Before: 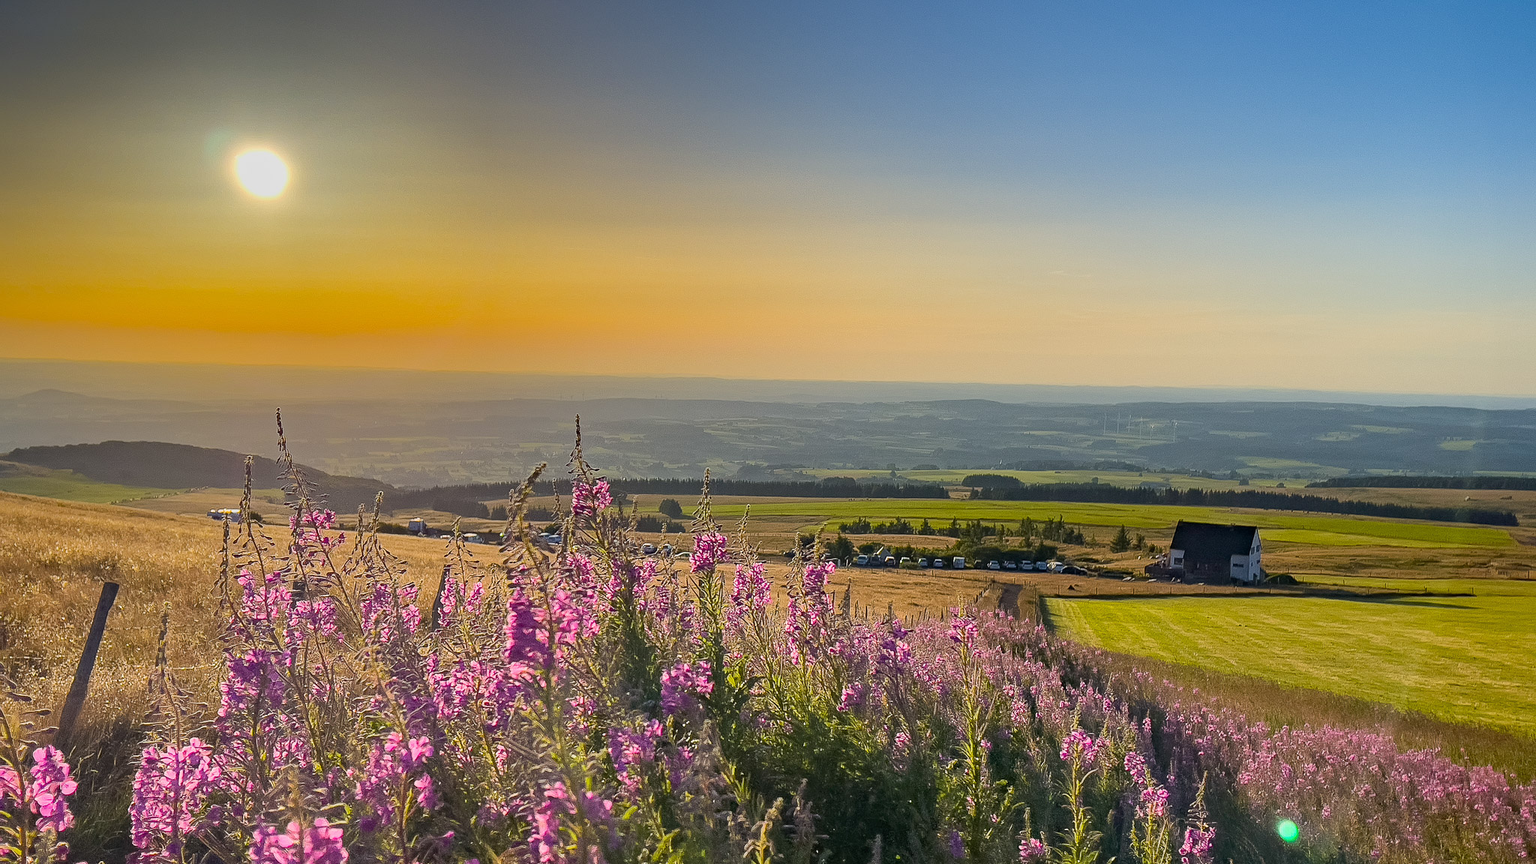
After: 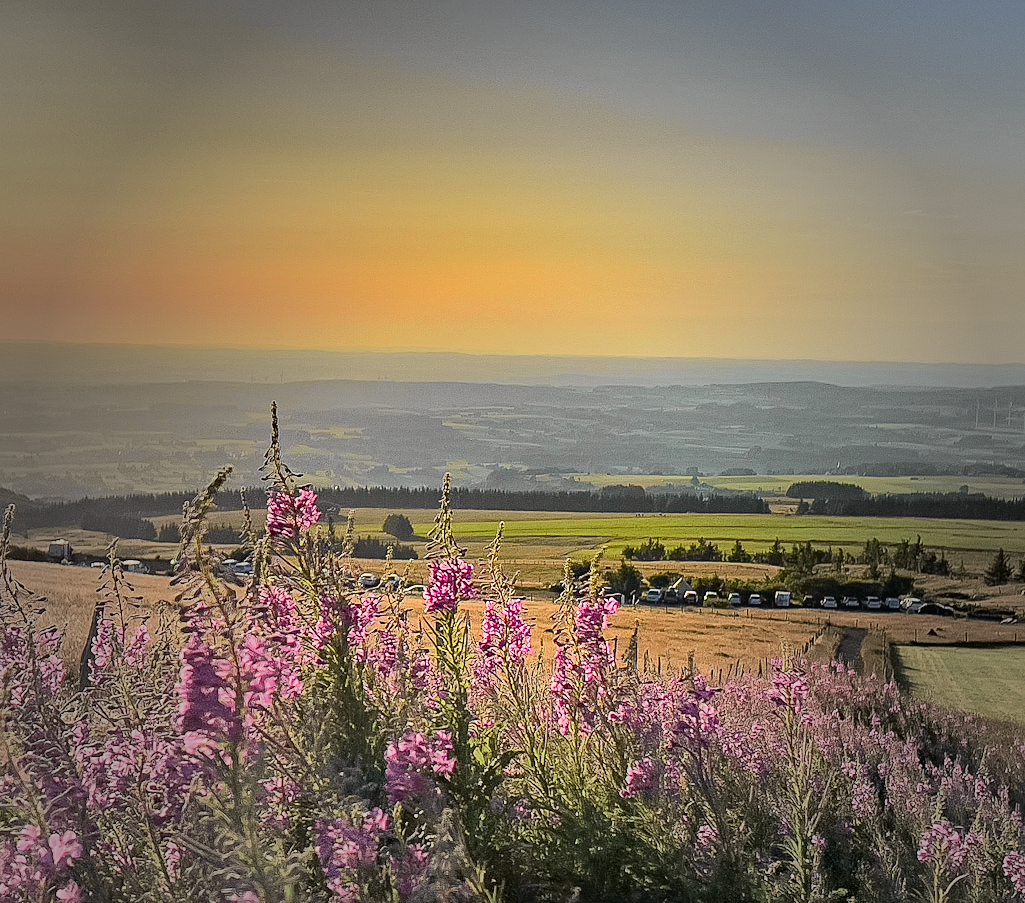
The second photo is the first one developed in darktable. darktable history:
vignetting: fall-off start 34.21%, fall-off radius 64.3%, width/height ratio 0.96
shadows and highlights: shadows 11.49, white point adjustment 1.15, soften with gaussian
crop and rotate: angle 0.022°, left 24.212%, top 13.105%, right 25.687%, bottom 8.447%
sharpen: amount 0.204
tone curve: curves: ch0 [(0, 0.019) (0.066, 0.043) (0.189, 0.182) (0.368, 0.407) (0.501, 0.564) (0.677, 0.729) (0.851, 0.861) (0.997, 0.959)]; ch1 [(0, 0) (0.187, 0.121) (0.388, 0.346) (0.437, 0.409) (0.474, 0.472) (0.499, 0.501) (0.514, 0.507) (0.548, 0.557) (0.653, 0.663) (0.812, 0.856) (1, 1)]; ch2 [(0, 0) (0.246, 0.214) (0.421, 0.427) (0.459, 0.484) (0.5, 0.504) (0.518, 0.516) (0.529, 0.548) (0.56, 0.576) (0.607, 0.63) (0.744, 0.734) (0.867, 0.821) (0.993, 0.889)], color space Lab, independent channels, preserve colors none
color zones: curves: ch0 [(0.25, 0.5) (0.463, 0.627) (0.484, 0.637) (0.75, 0.5)]
exposure: exposure 0.168 EV, compensate highlight preservation false
